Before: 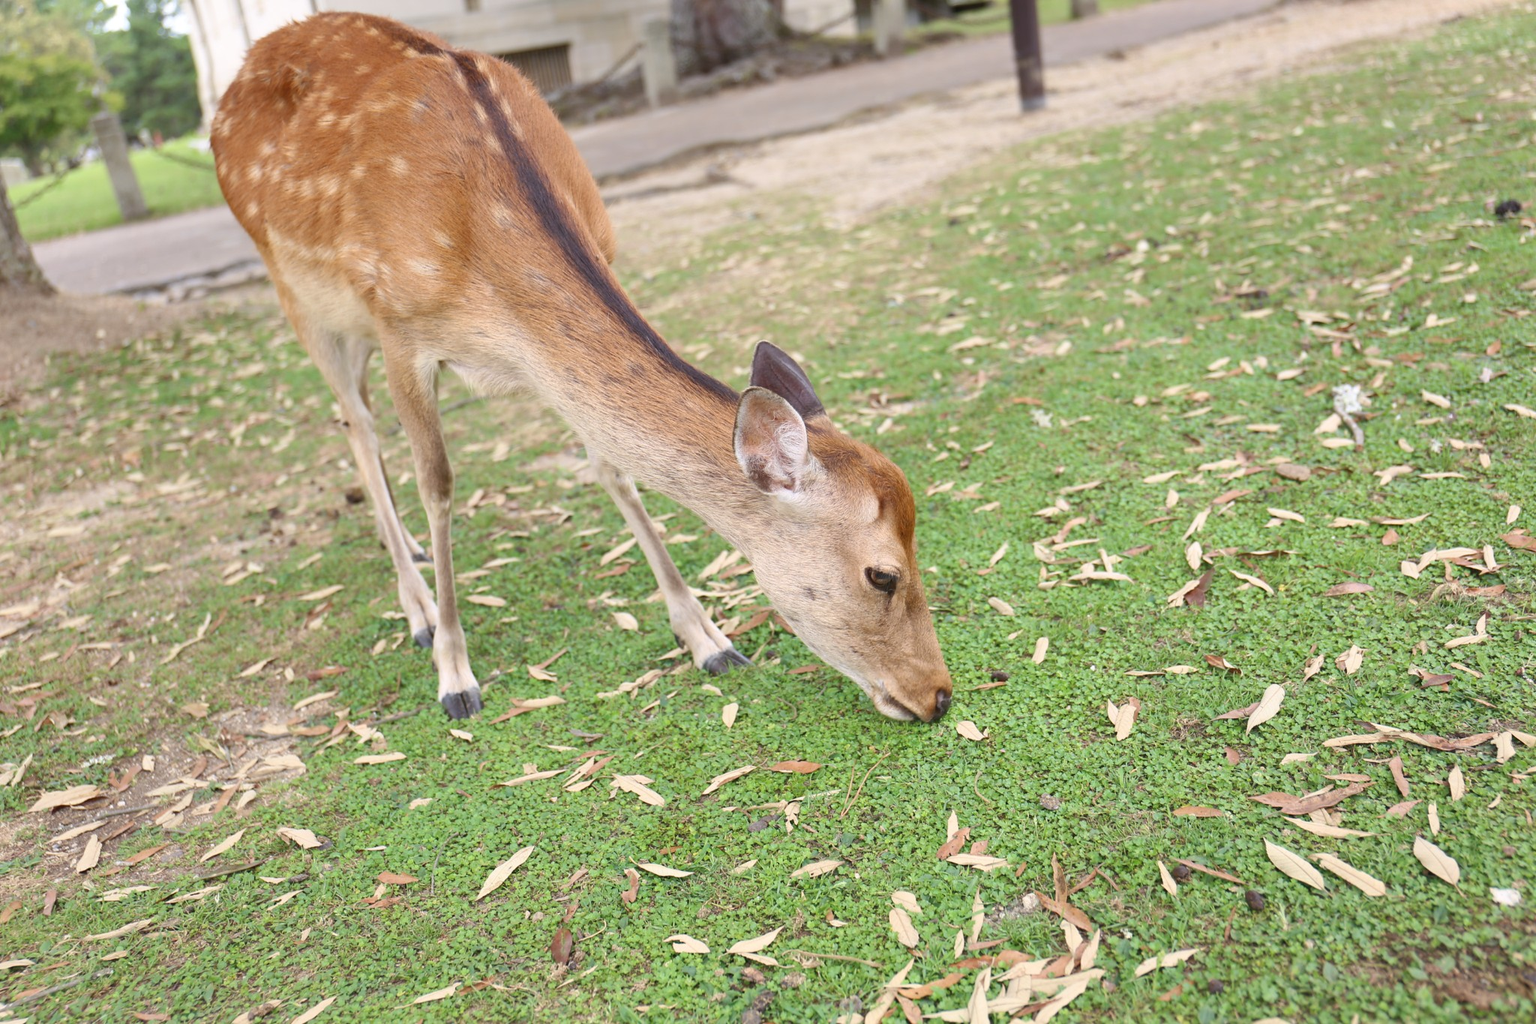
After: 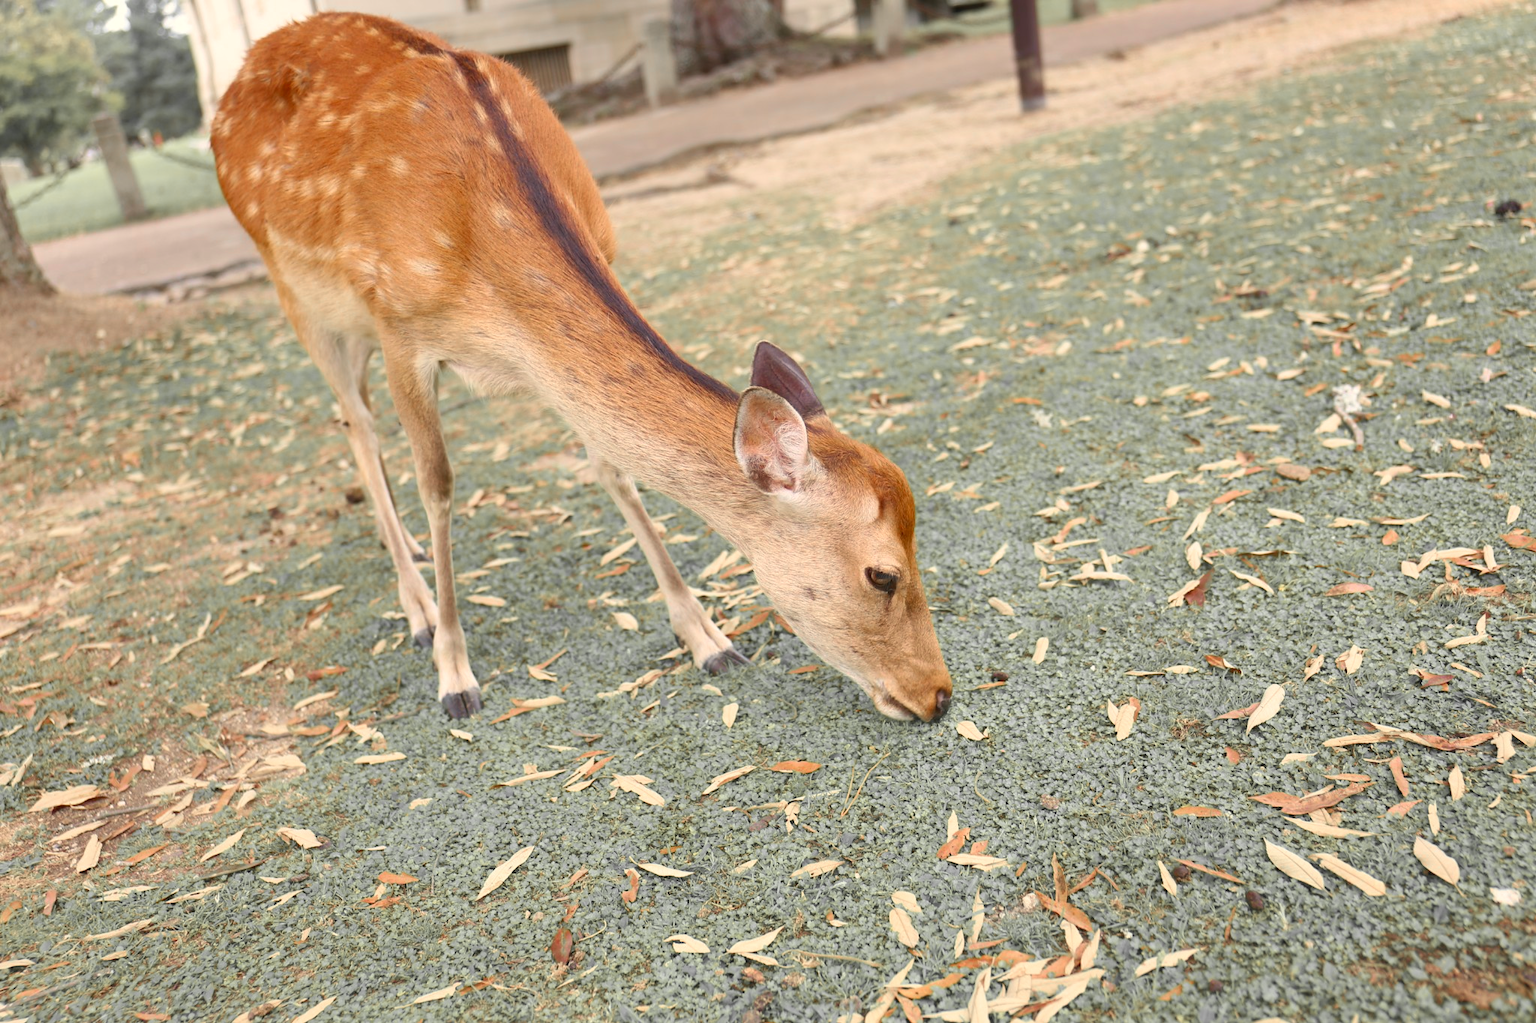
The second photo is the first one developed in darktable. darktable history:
color zones: curves: ch1 [(0, 0.679) (0.143, 0.647) (0.286, 0.261) (0.378, -0.011) (0.571, 0.396) (0.714, 0.399) (0.857, 0.406) (1, 0.679)]
shadows and highlights: radius 334.93, shadows 63.48, highlights 6.06, compress 87.7%, highlights color adjustment 39.73%, soften with gaussian
white balance: red 1.045, blue 0.932
